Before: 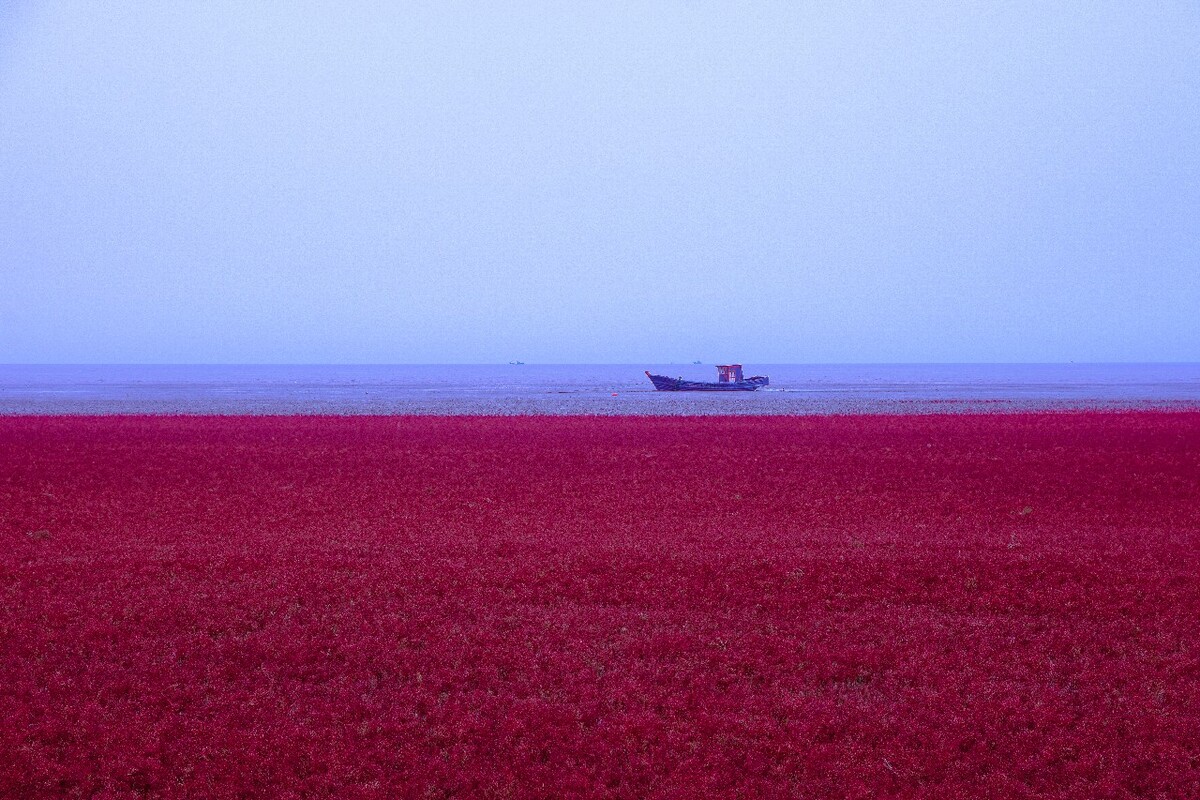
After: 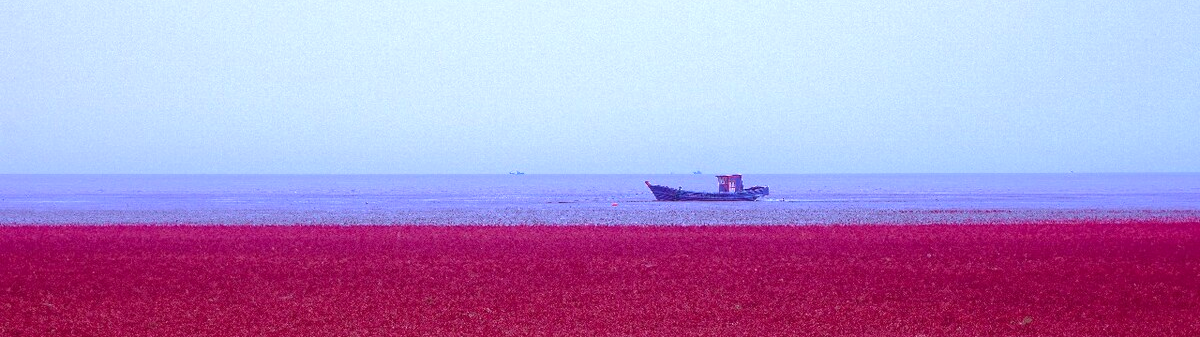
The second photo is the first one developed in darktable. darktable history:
exposure: black level correction 0.001, exposure 0.499 EV, compensate exposure bias true, compensate highlight preservation false
crop and rotate: top 23.834%, bottom 33.97%
